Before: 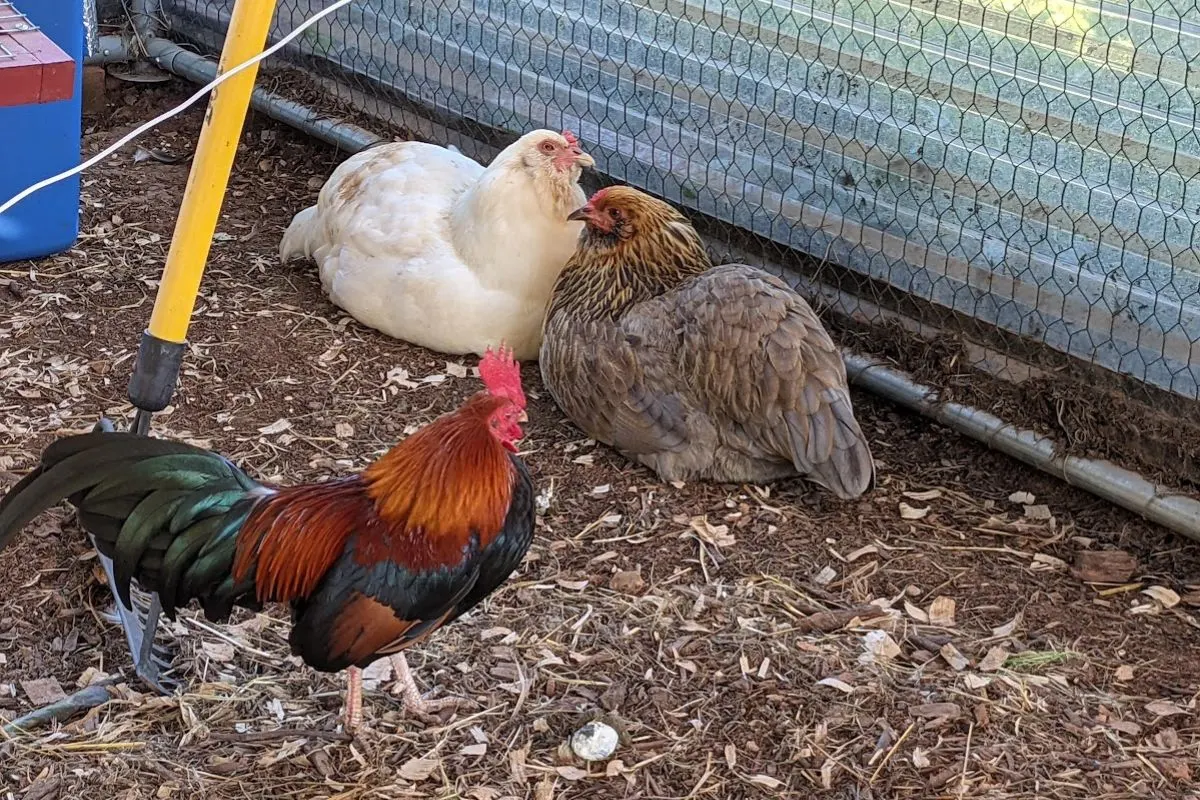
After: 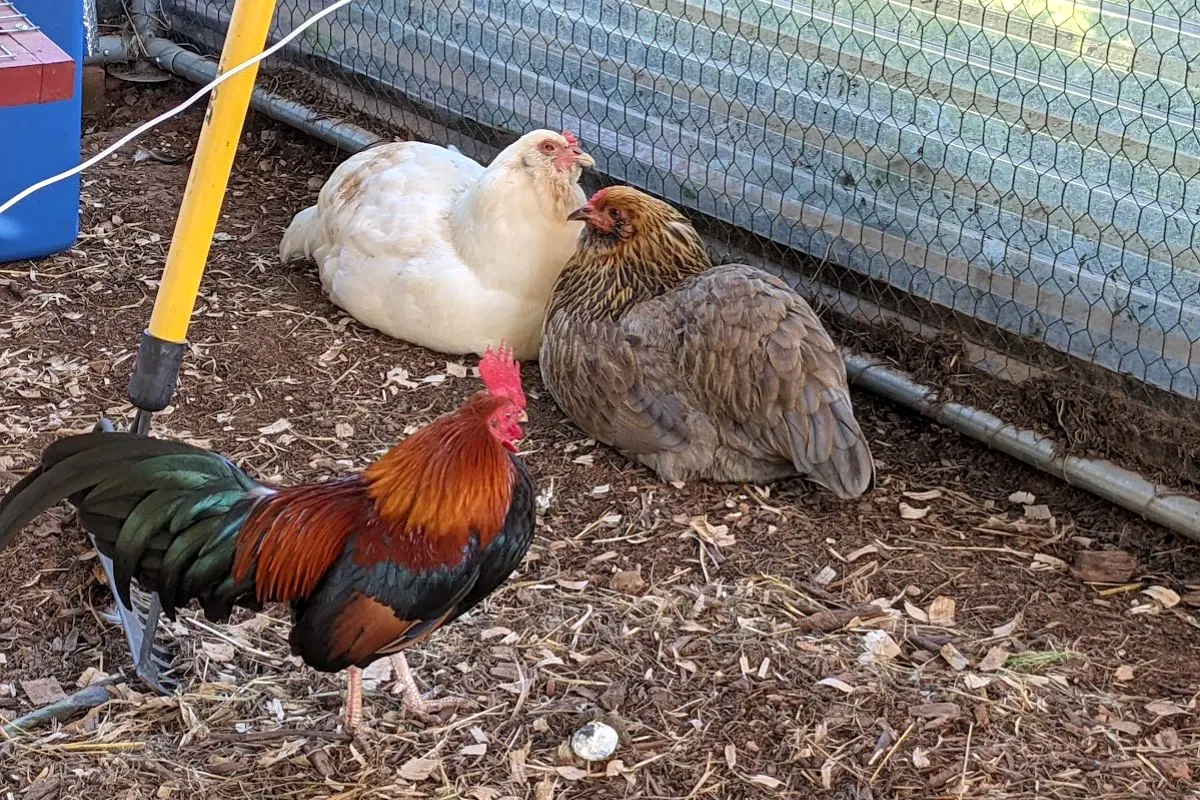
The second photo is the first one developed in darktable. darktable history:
exposure: black level correction 0.001, exposure 0.143 EV, compensate highlight preservation false
